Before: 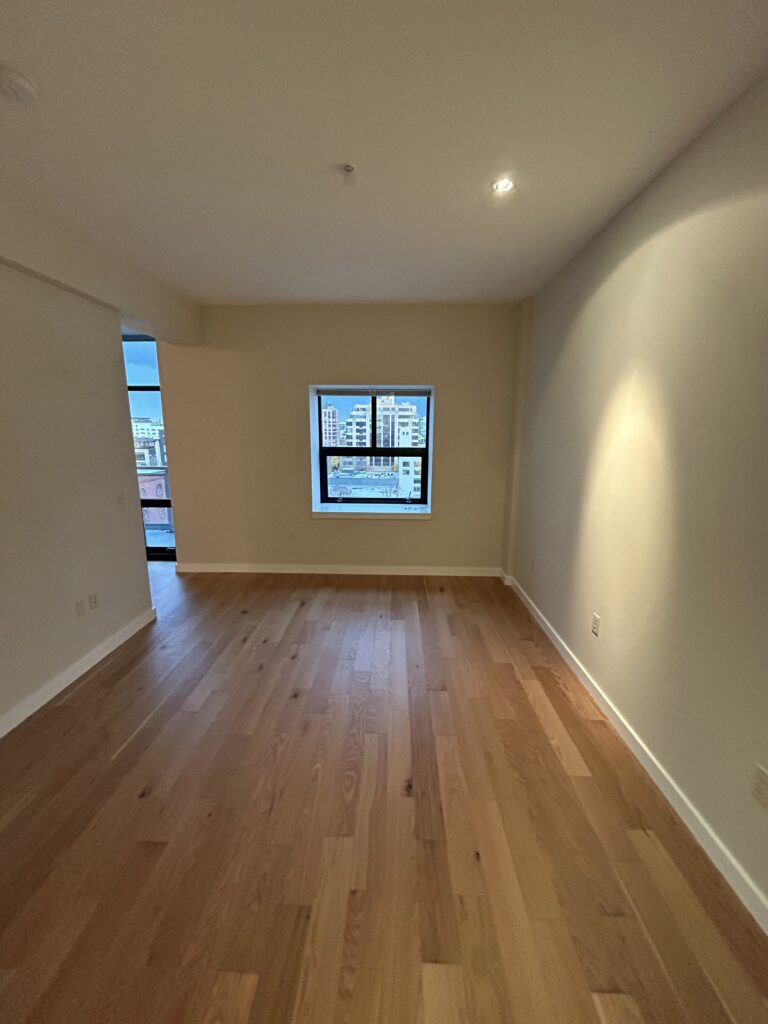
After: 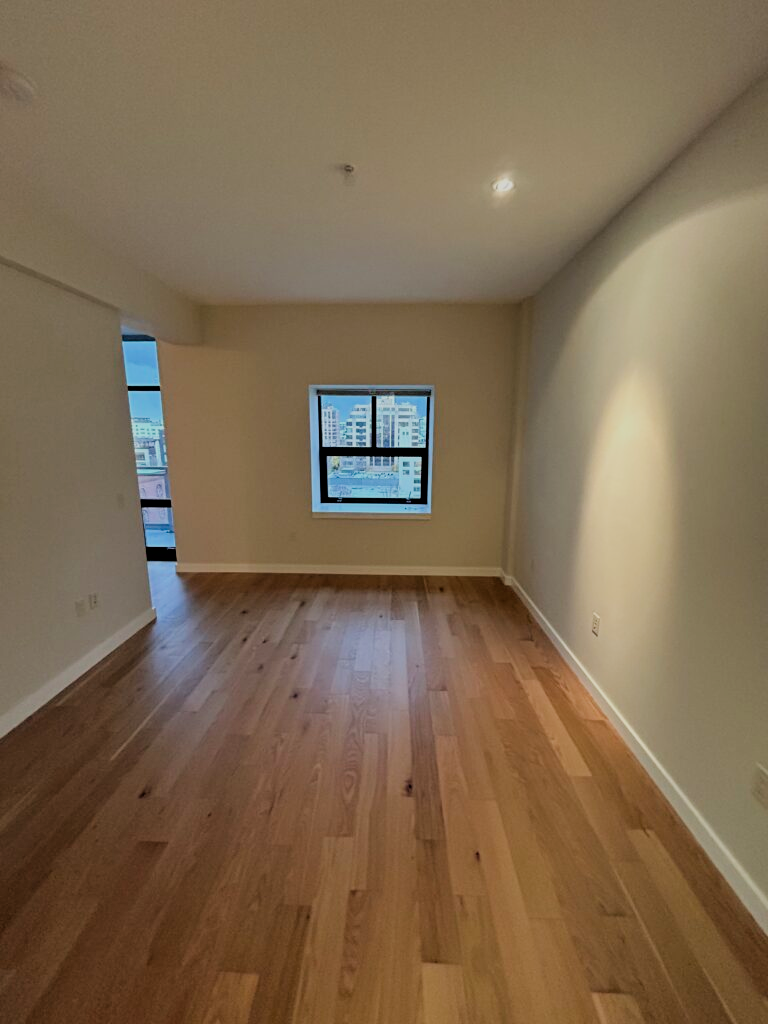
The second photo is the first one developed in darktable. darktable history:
filmic rgb: black relative exposure -4.34 EV, white relative exposure 4.56 EV, hardness 2.39, contrast 1.055, iterations of high-quality reconstruction 0
